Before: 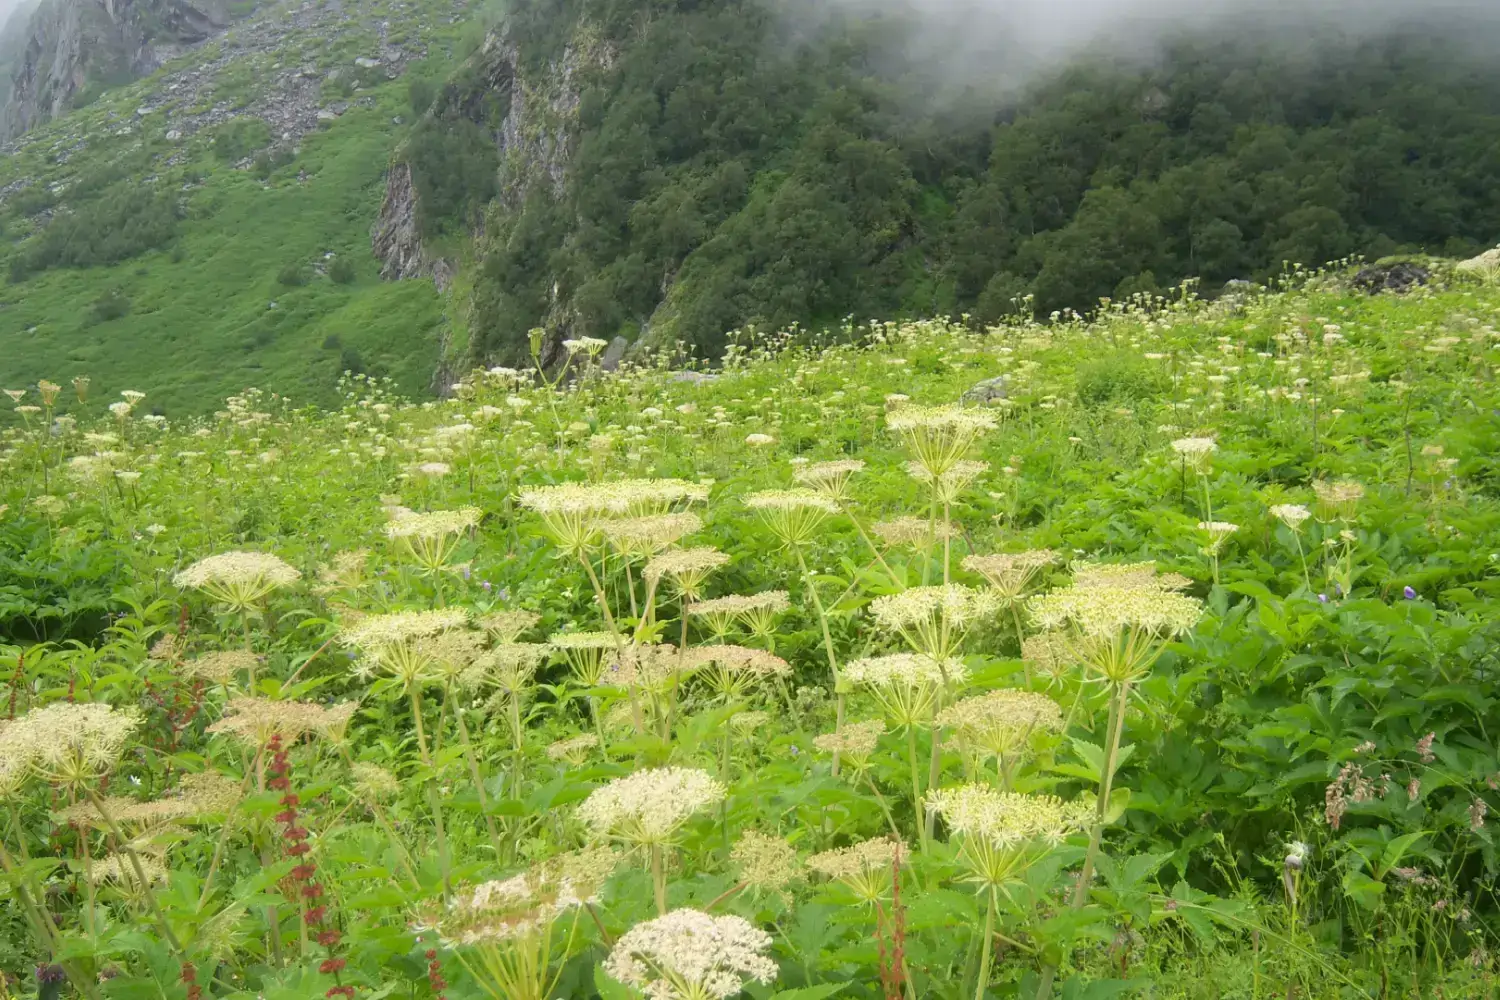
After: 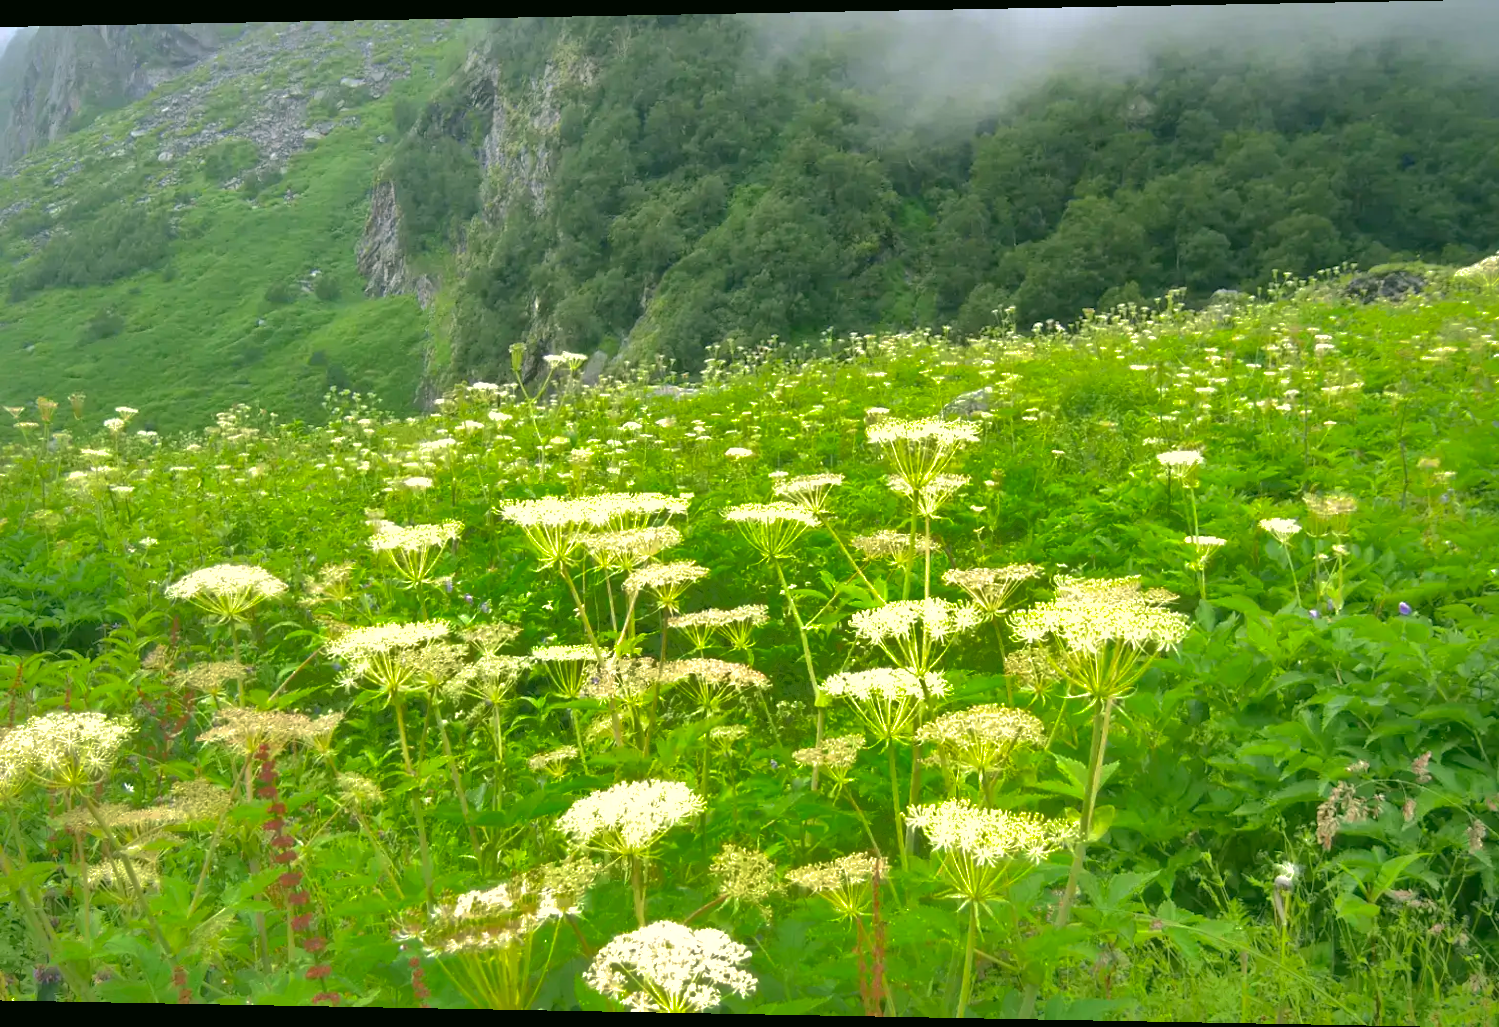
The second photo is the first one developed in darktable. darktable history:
rotate and perspective: lens shift (horizontal) -0.055, automatic cropping off
color correction: highlights a* -0.482, highlights b* 9.48, shadows a* -9.48, shadows b* 0.803
exposure: exposure 0.574 EV, compensate highlight preservation false
white balance: red 0.984, blue 1.059
shadows and highlights: shadows 38.43, highlights -74.54
